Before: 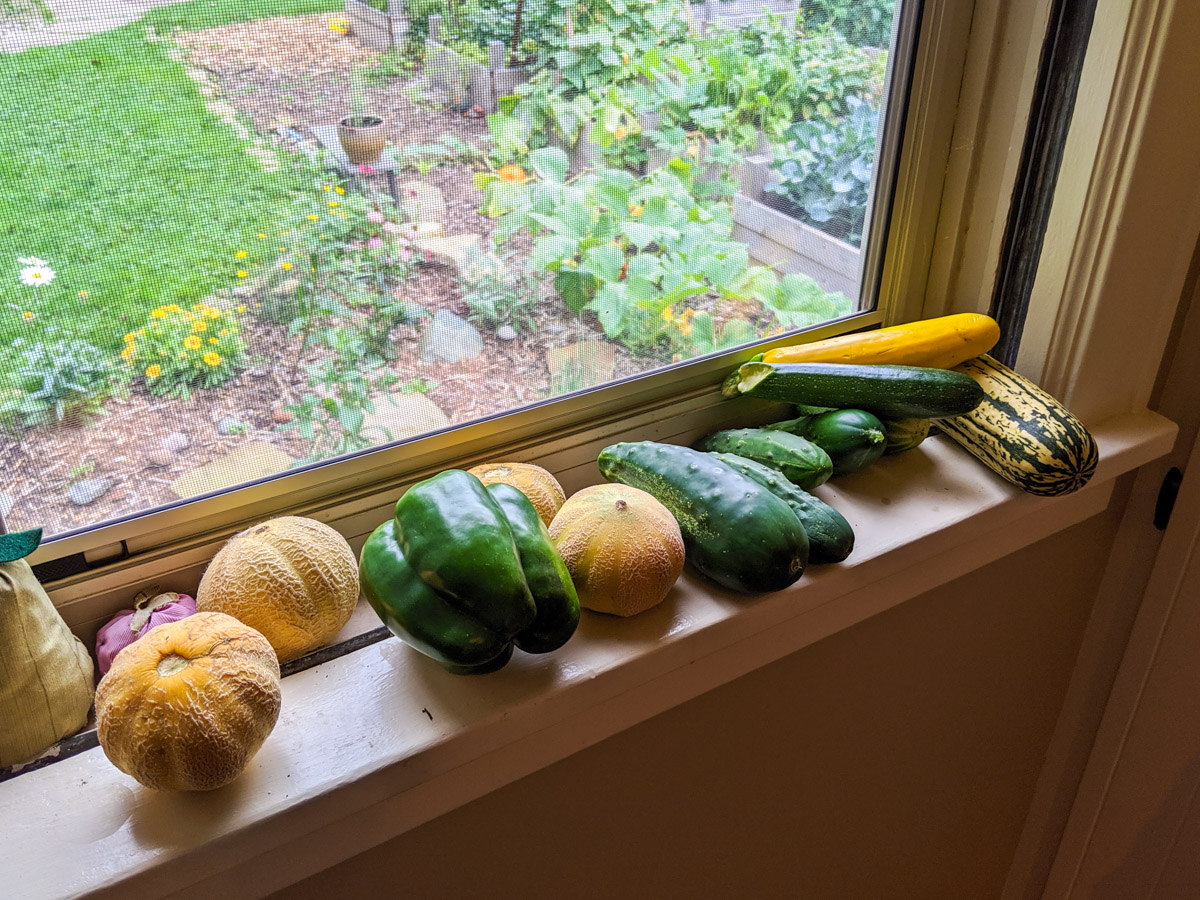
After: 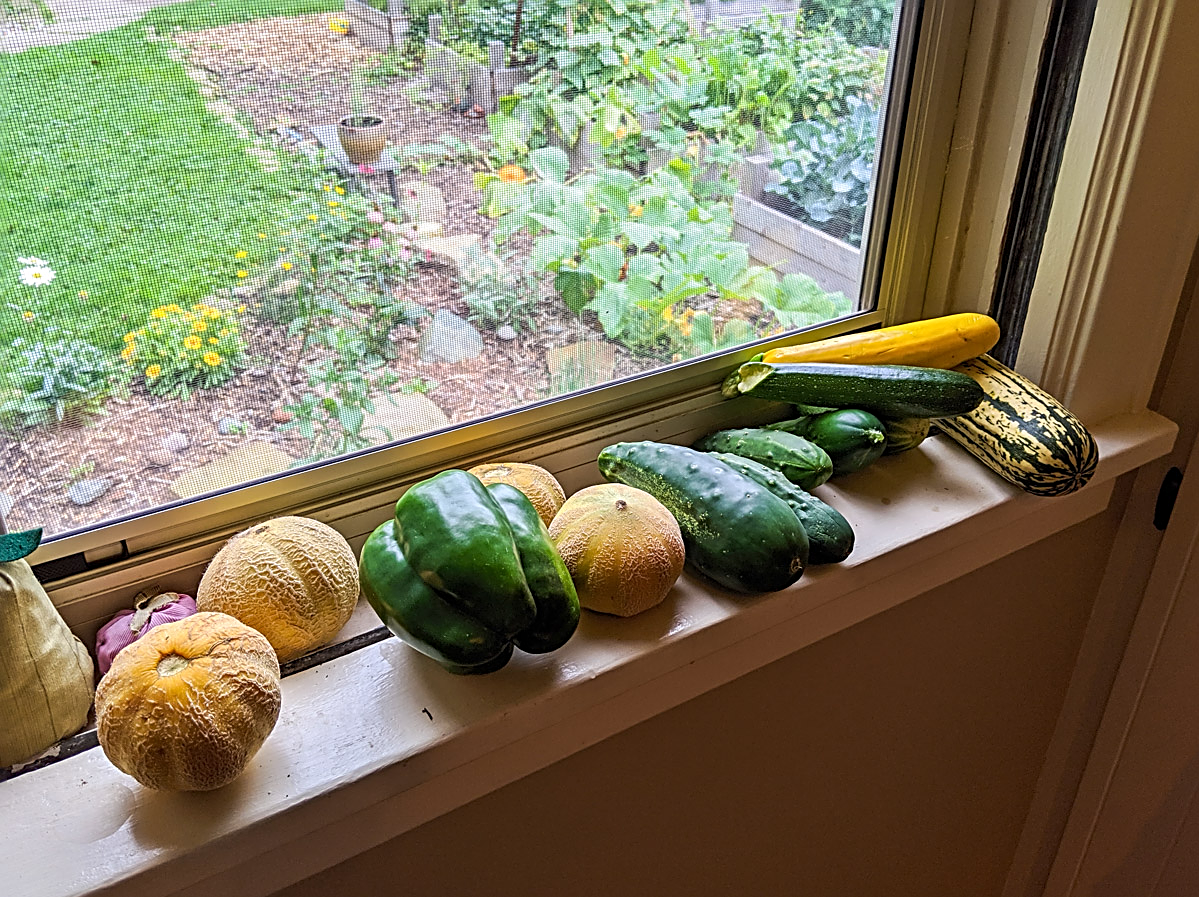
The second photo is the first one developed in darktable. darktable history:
crop: top 0.098%, bottom 0.194%
sharpen: radius 2.599, amount 0.693
